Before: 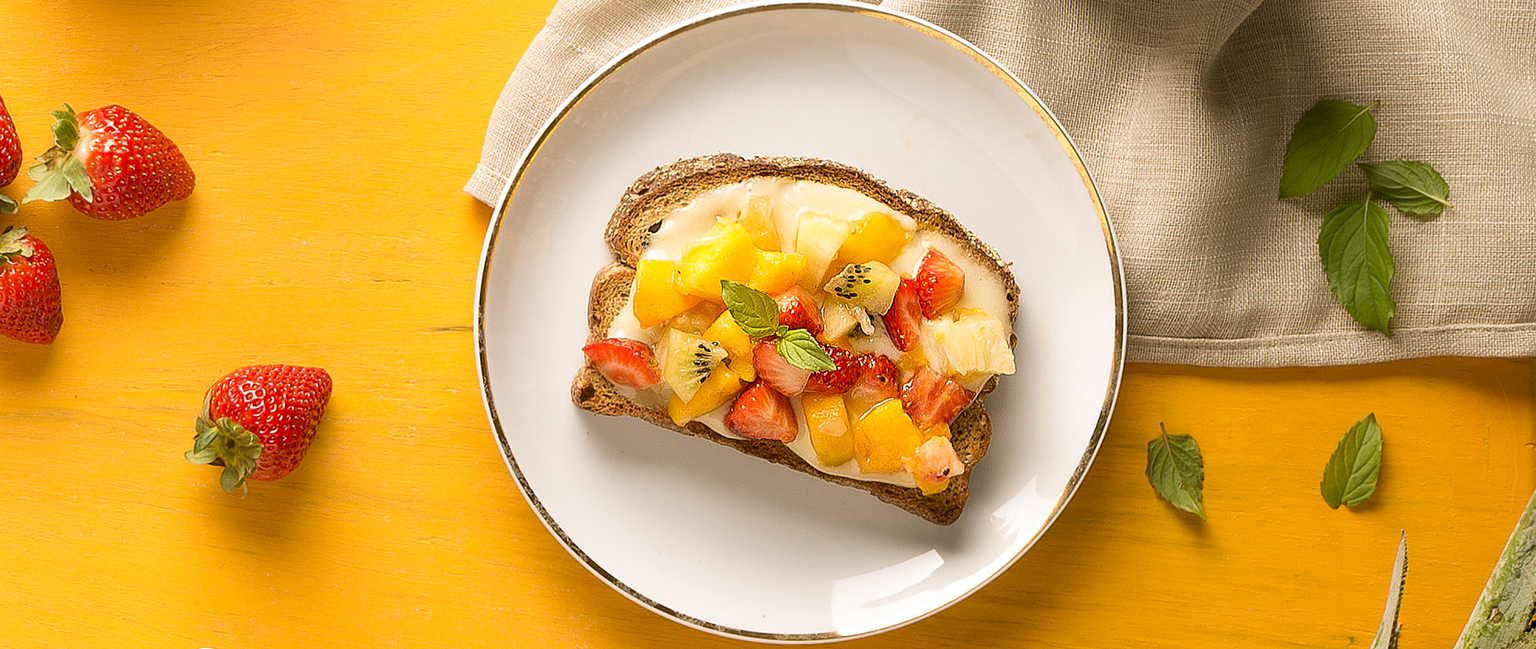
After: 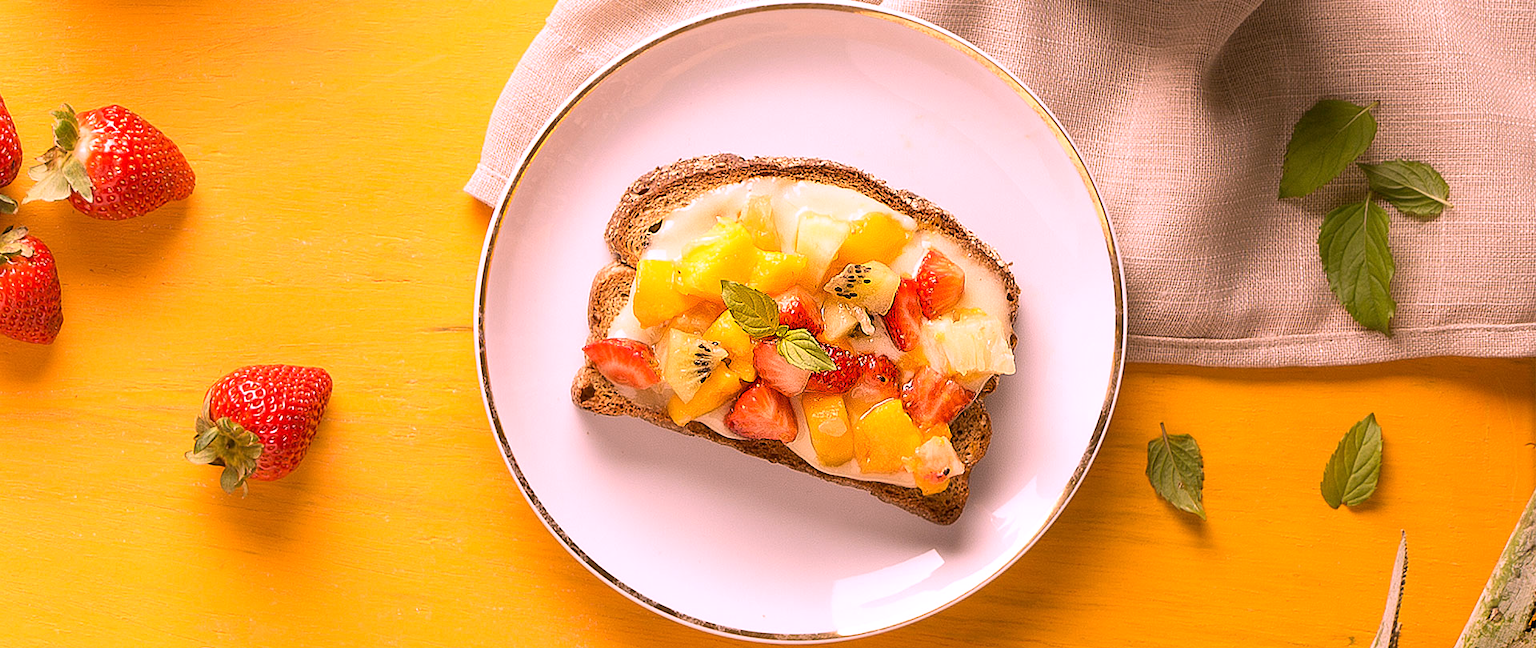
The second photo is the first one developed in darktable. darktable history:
white balance: red 1.188, blue 1.11
